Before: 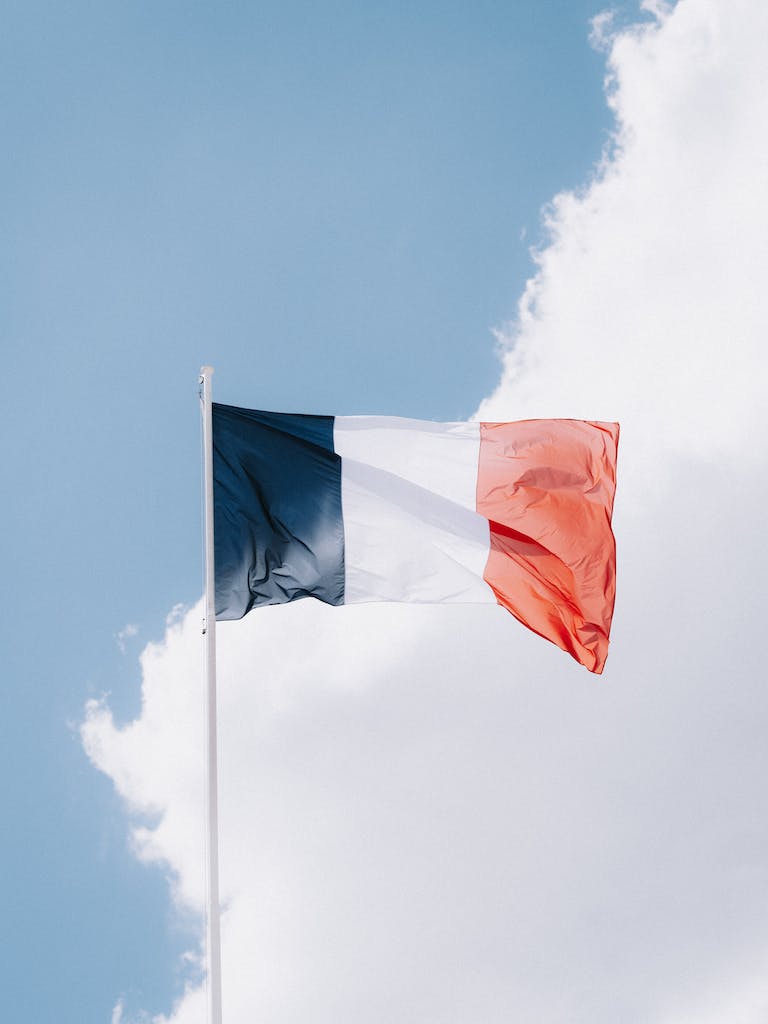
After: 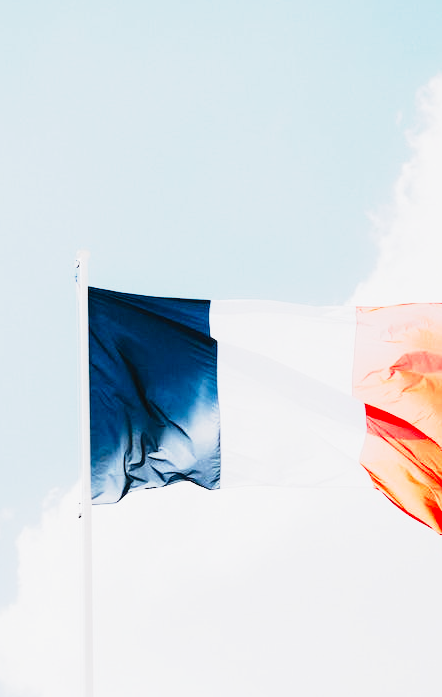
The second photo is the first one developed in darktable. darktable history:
crop: left 16.175%, top 11.4%, right 26.273%, bottom 20.515%
exposure: black level correction 0, exposure 0.699 EV, compensate highlight preservation false
tone curve: curves: ch0 [(0, 0.023) (0.132, 0.075) (0.256, 0.2) (0.463, 0.494) (0.699, 0.816) (0.813, 0.898) (1, 0.943)]; ch1 [(0, 0) (0.32, 0.306) (0.441, 0.41) (0.476, 0.466) (0.498, 0.5) (0.518, 0.519) (0.546, 0.571) (0.604, 0.651) (0.733, 0.817) (1, 1)]; ch2 [(0, 0) (0.312, 0.313) (0.431, 0.425) (0.483, 0.477) (0.503, 0.503) (0.526, 0.507) (0.564, 0.575) (0.614, 0.695) (0.713, 0.767) (0.985, 0.966)], preserve colors none
